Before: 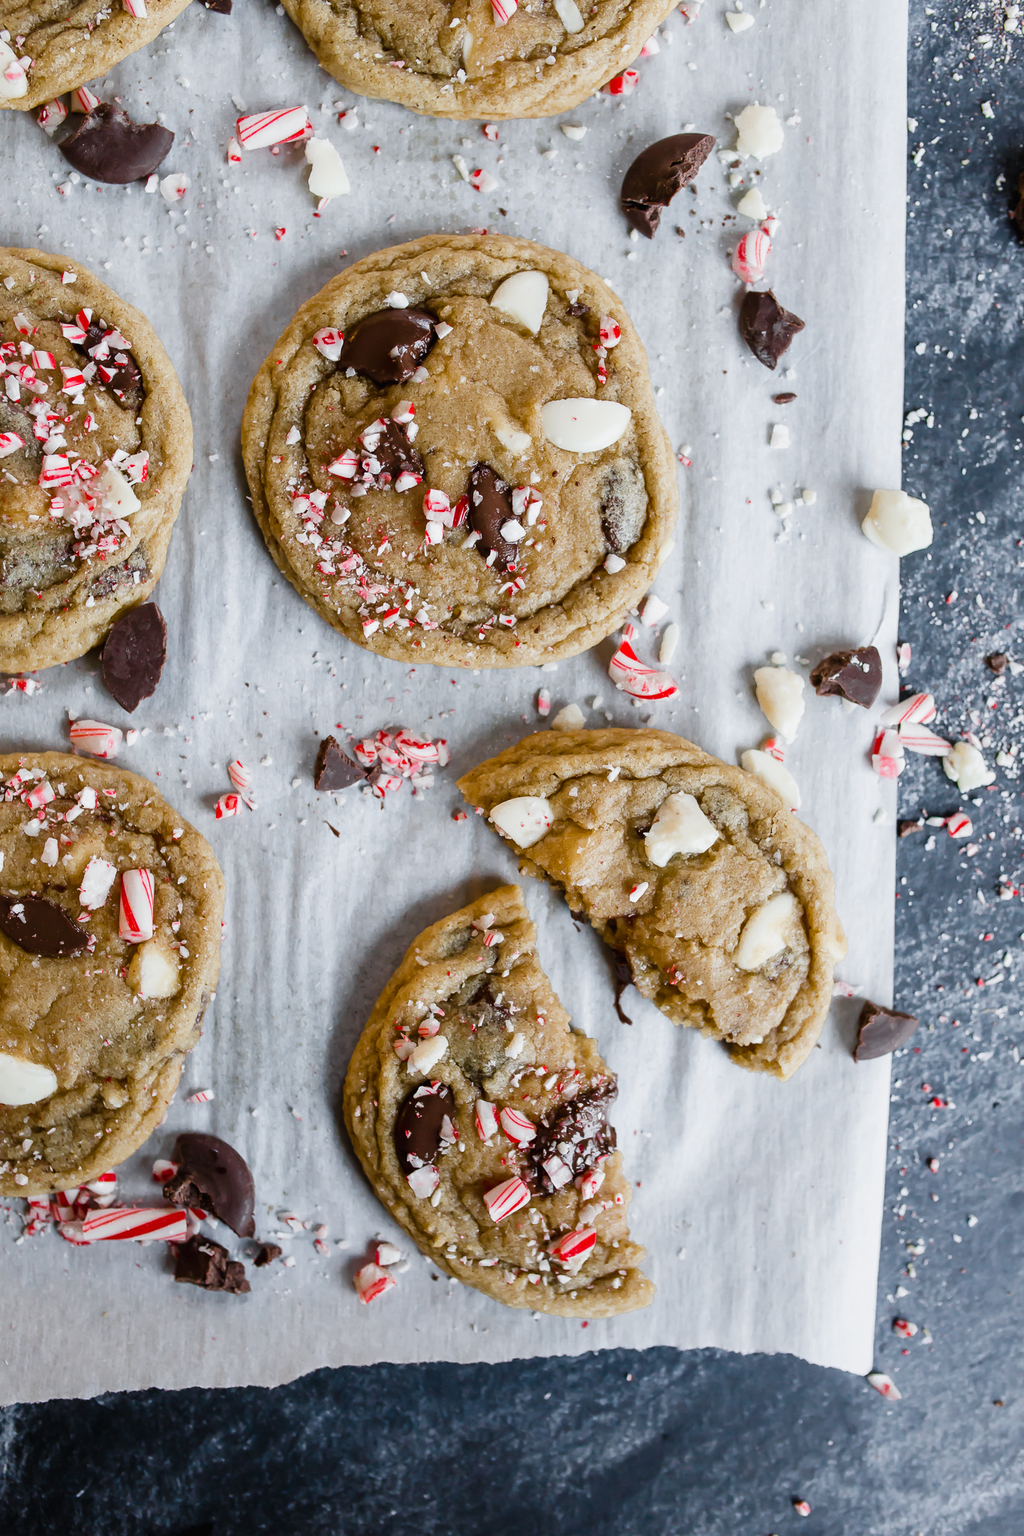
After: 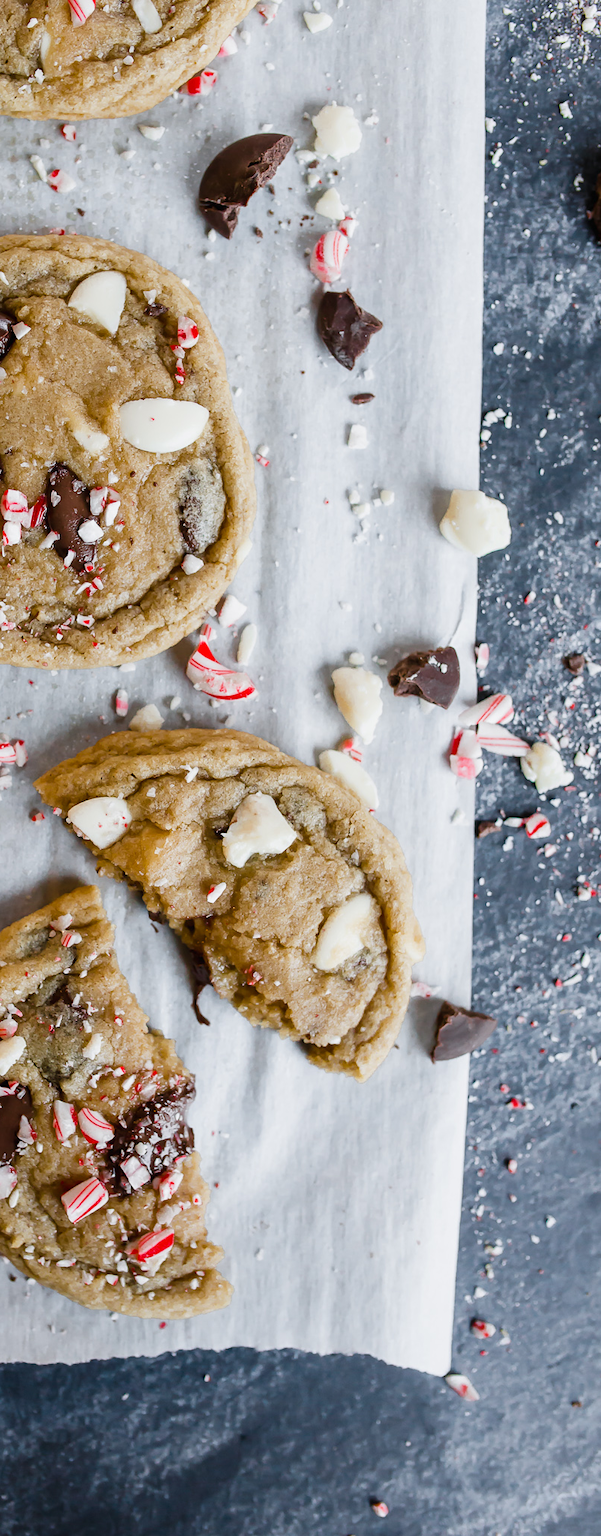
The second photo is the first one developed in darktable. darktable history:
crop: left 41.274%
